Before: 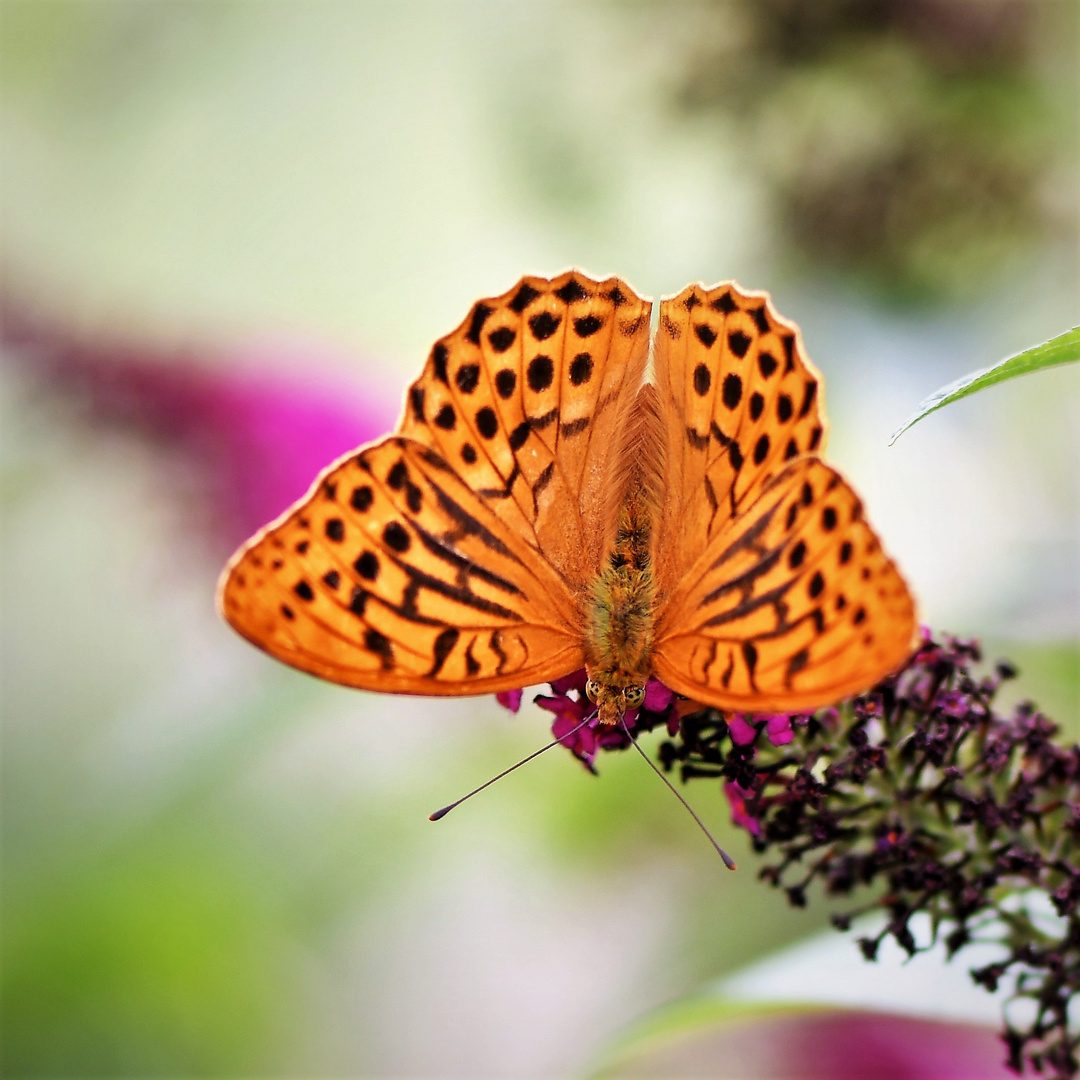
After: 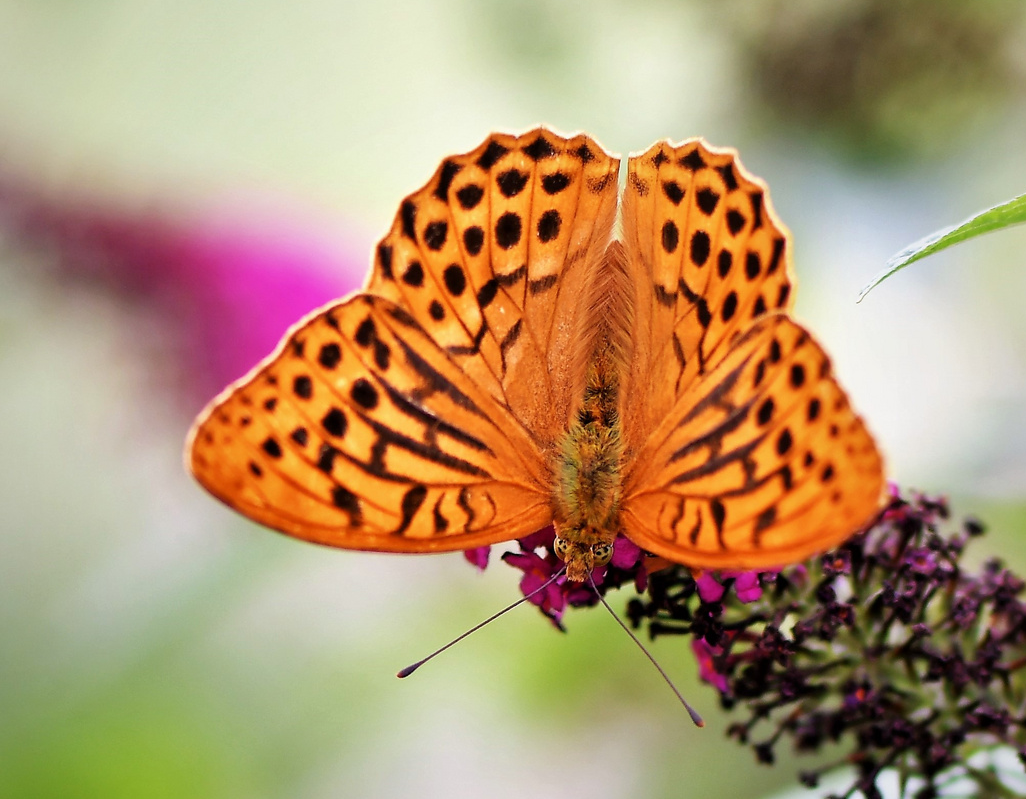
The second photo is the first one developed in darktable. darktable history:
crop and rotate: left 2.991%, top 13.302%, right 1.981%, bottom 12.636%
exposure: compensate highlight preservation false
